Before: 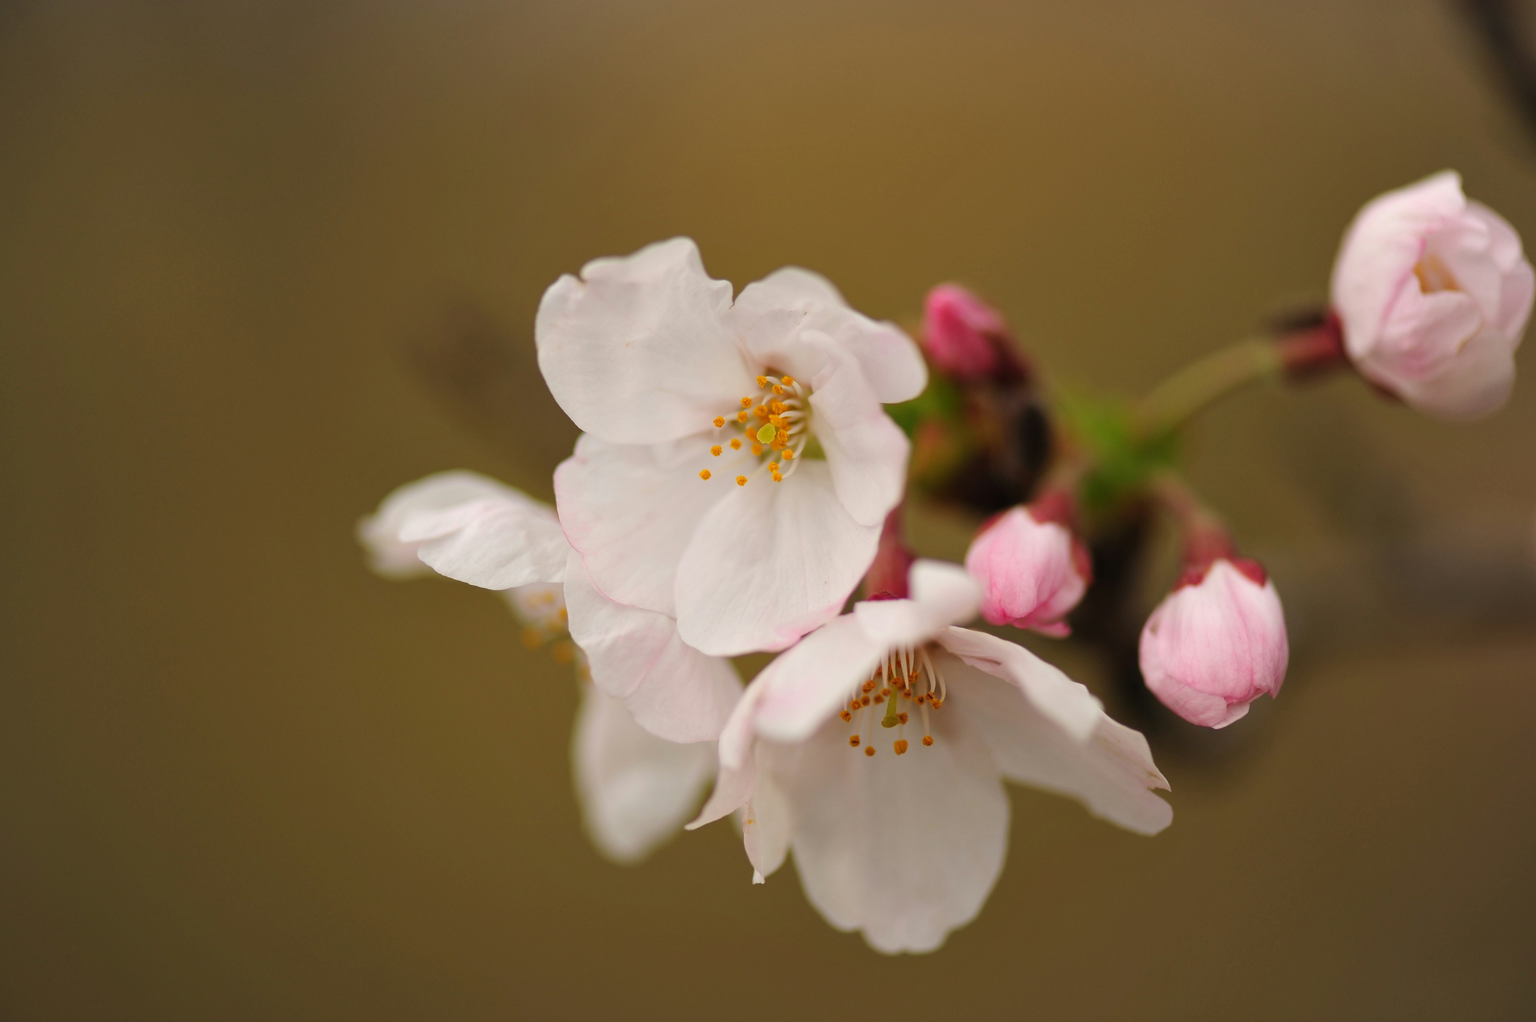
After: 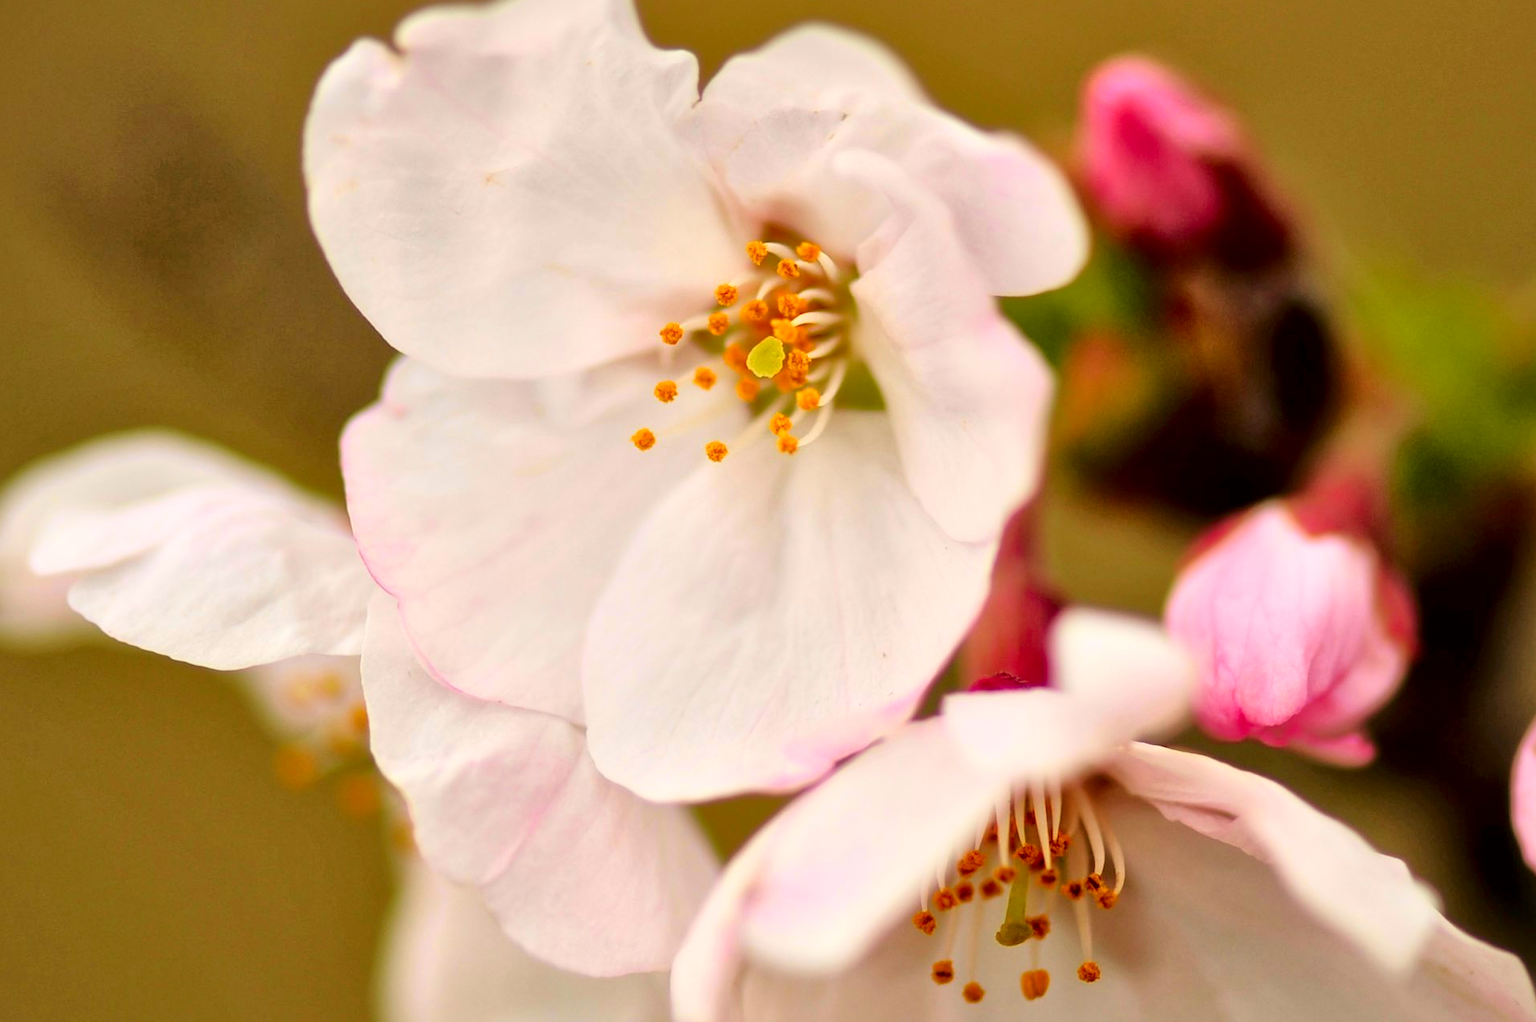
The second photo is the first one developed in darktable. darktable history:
haze removal: strength -0.1, adaptive false
tone curve: curves: ch0 [(0, 0) (0.062, 0.023) (0.168, 0.142) (0.359, 0.44) (0.469, 0.544) (0.634, 0.722) (0.839, 0.909) (0.998, 0.978)]; ch1 [(0, 0) (0.437, 0.453) (0.472, 0.47) (0.502, 0.504) (0.527, 0.546) (0.568, 0.619) (0.608, 0.665) (0.669, 0.748) (0.859, 0.899) (1, 1)]; ch2 [(0, 0) (0.33, 0.301) (0.421, 0.443) (0.473, 0.501) (0.504, 0.504) (0.535, 0.564) (0.575, 0.625) (0.608, 0.676) (1, 1)], color space Lab, independent channels, preserve colors none
local contrast: mode bilateral grid, contrast 20, coarseness 50, detail 179%, midtone range 0.2
crop: left 25%, top 25%, right 25%, bottom 25%
